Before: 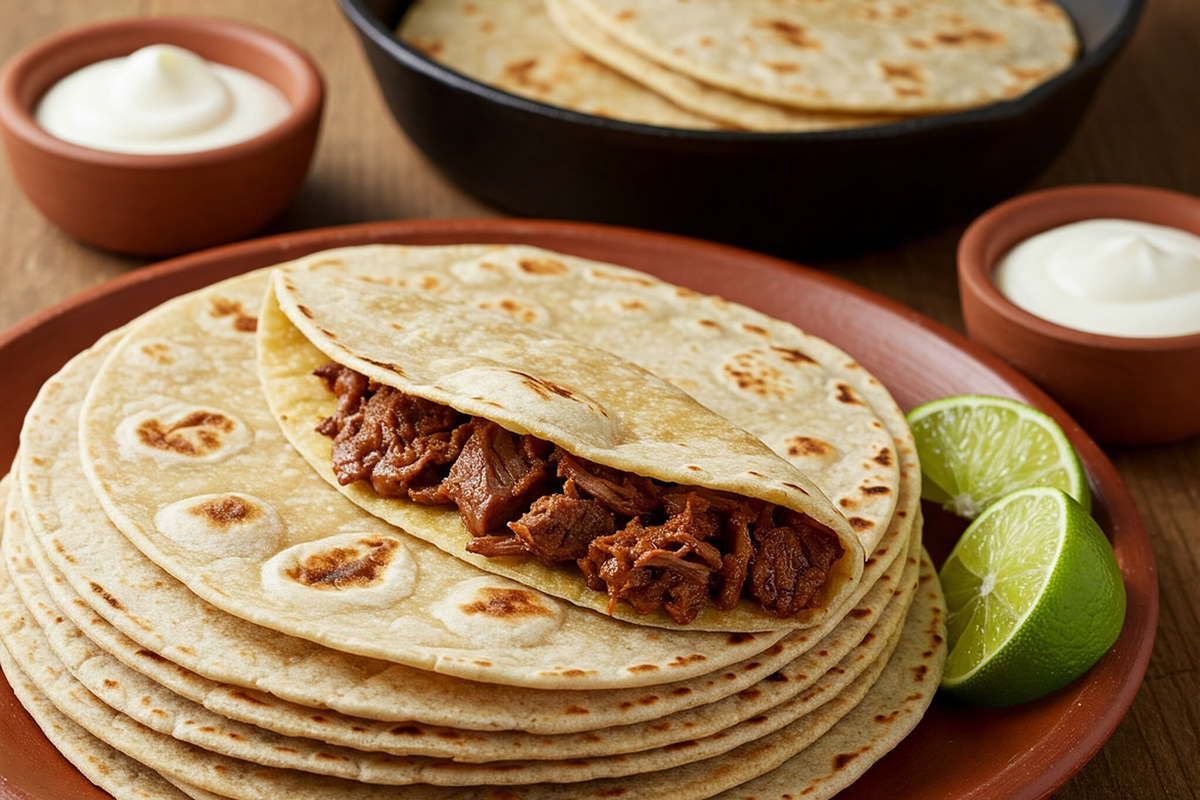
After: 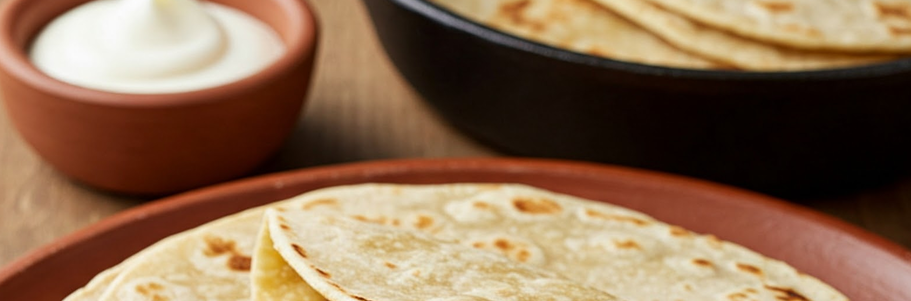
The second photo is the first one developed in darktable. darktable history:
crop: left 0.581%, top 7.643%, right 23.465%, bottom 54.728%
